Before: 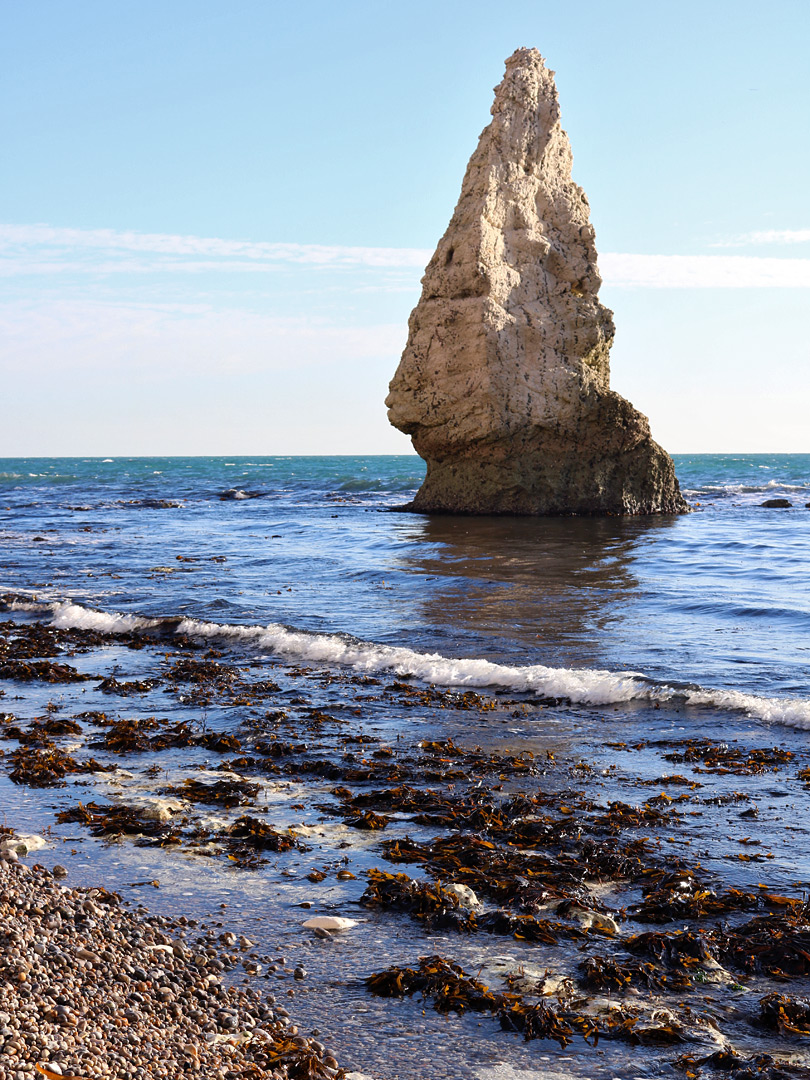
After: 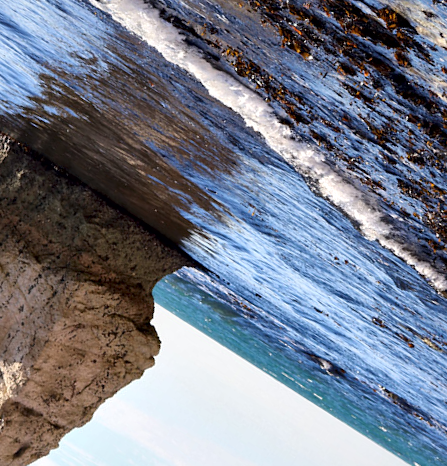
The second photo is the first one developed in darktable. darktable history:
local contrast: mode bilateral grid, contrast 20, coarseness 50, detail 173%, midtone range 0.2
crop and rotate: angle 147.13°, left 9.19%, top 15.559%, right 4.49%, bottom 16.926%
